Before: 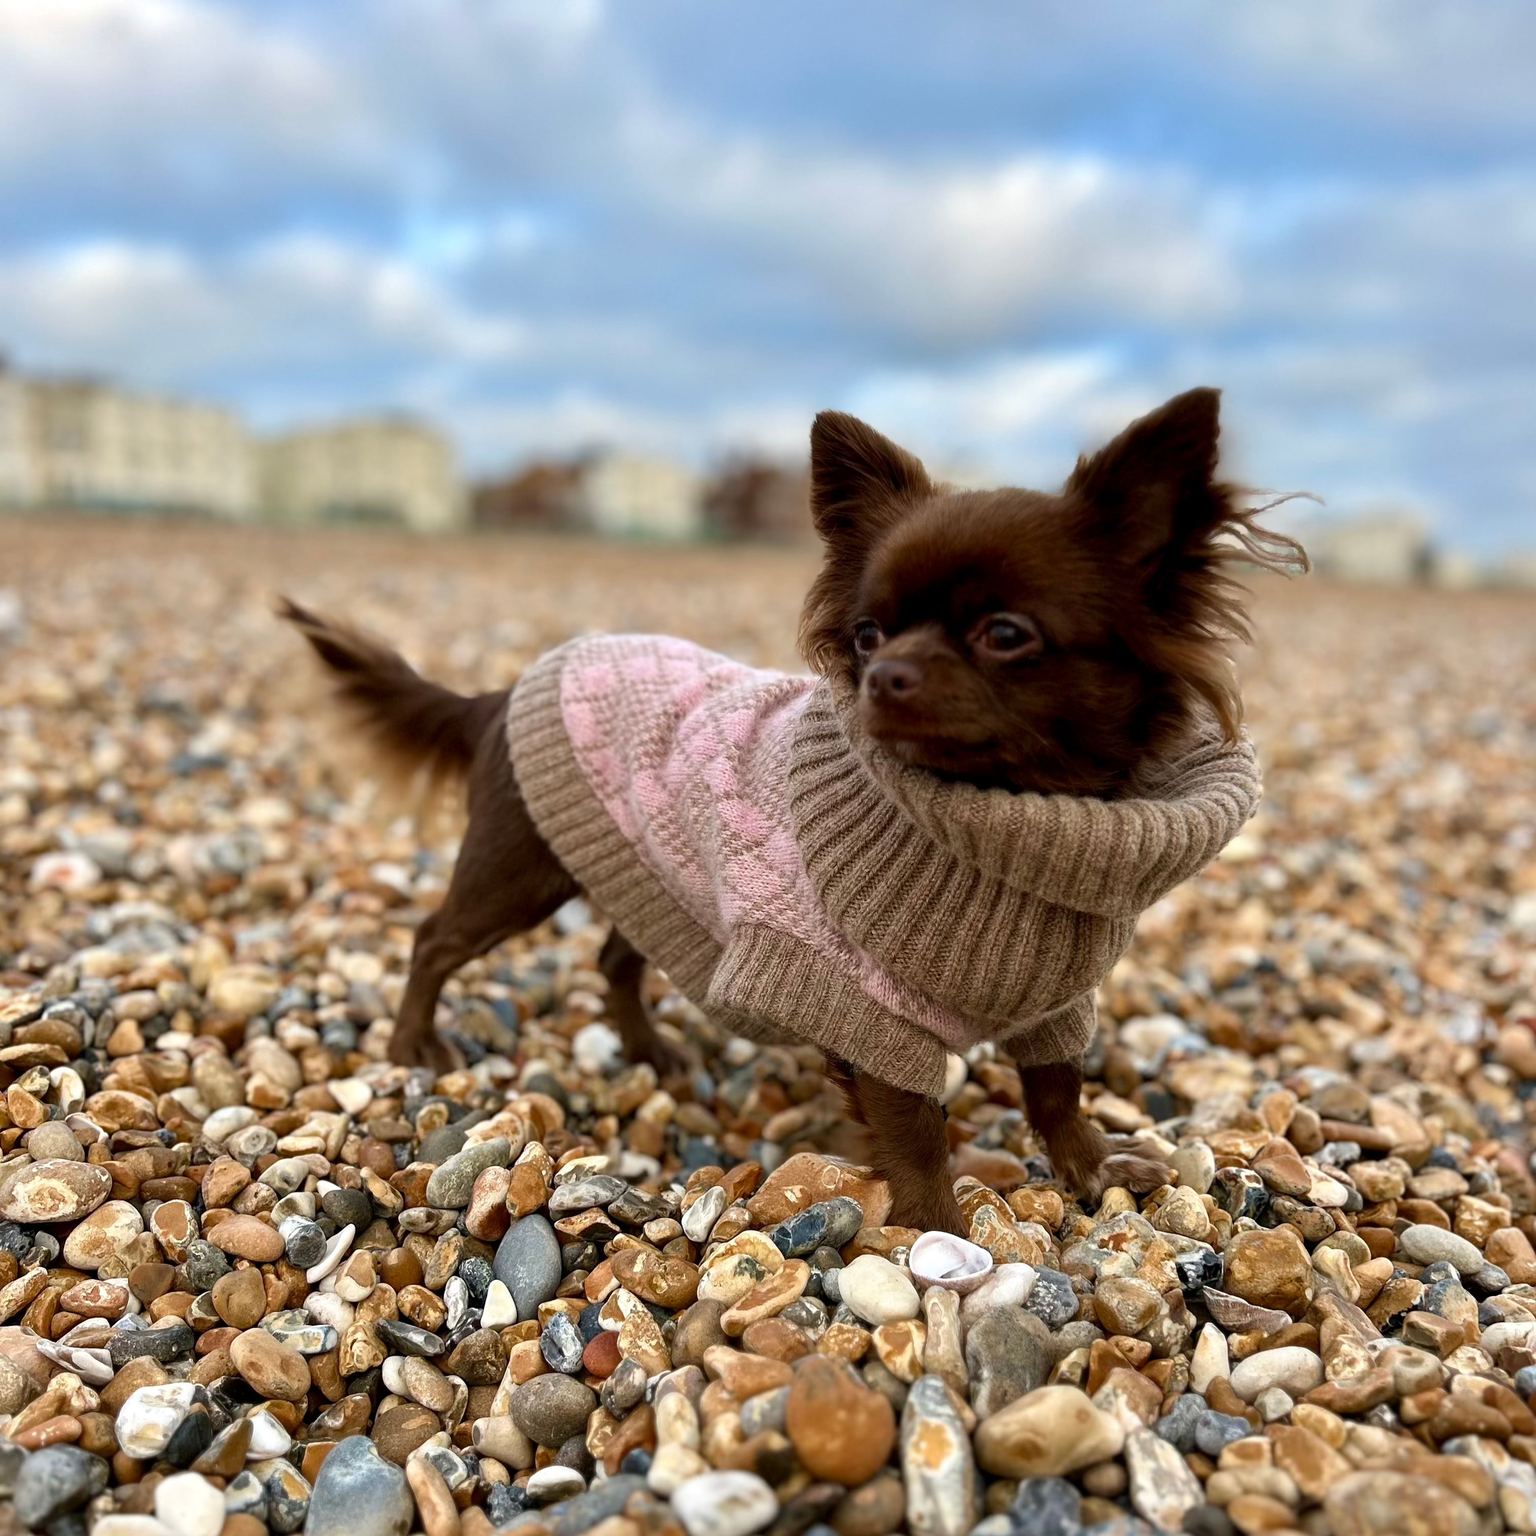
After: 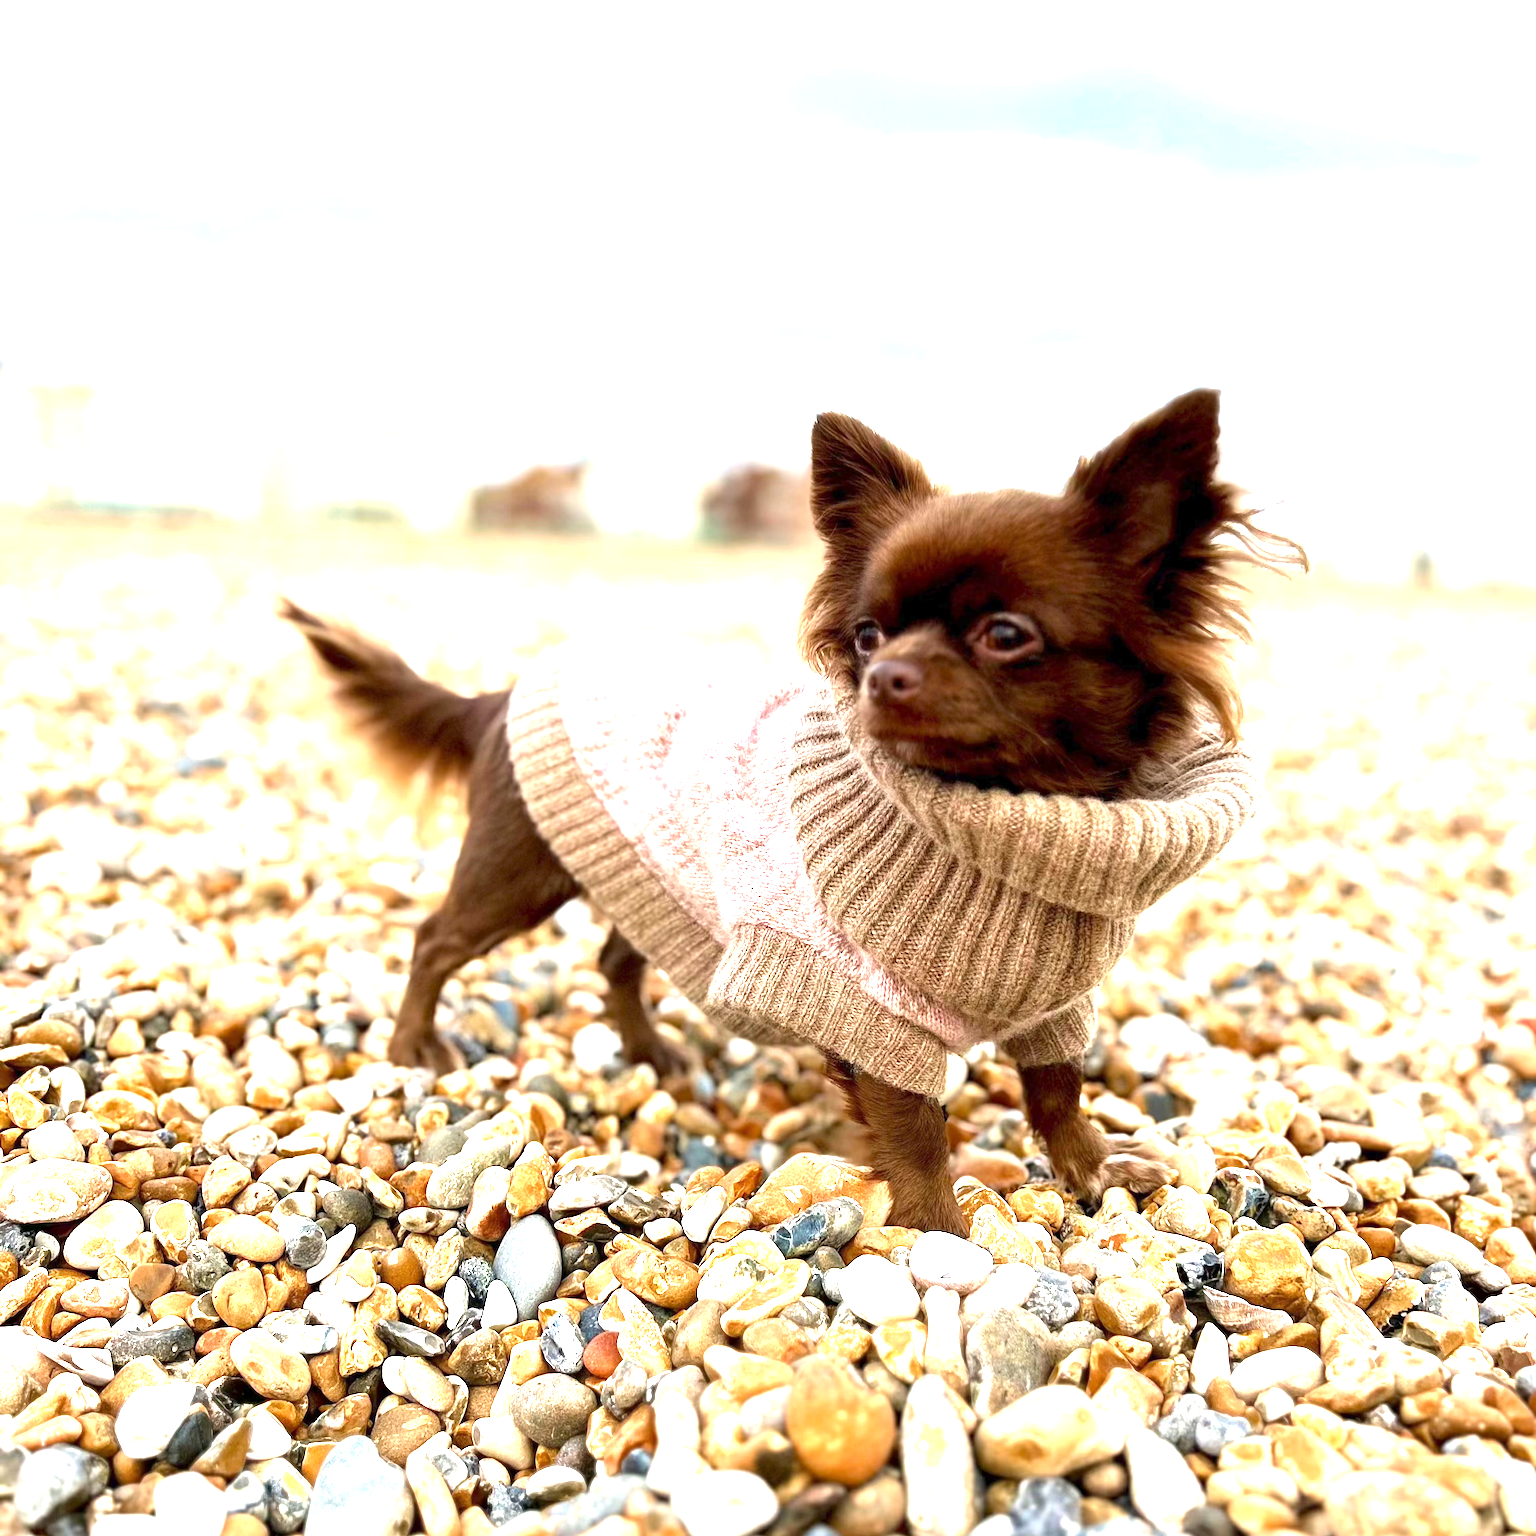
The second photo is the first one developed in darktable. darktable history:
exposure: exposure 2.011 EV, compensate highlight preservation false
